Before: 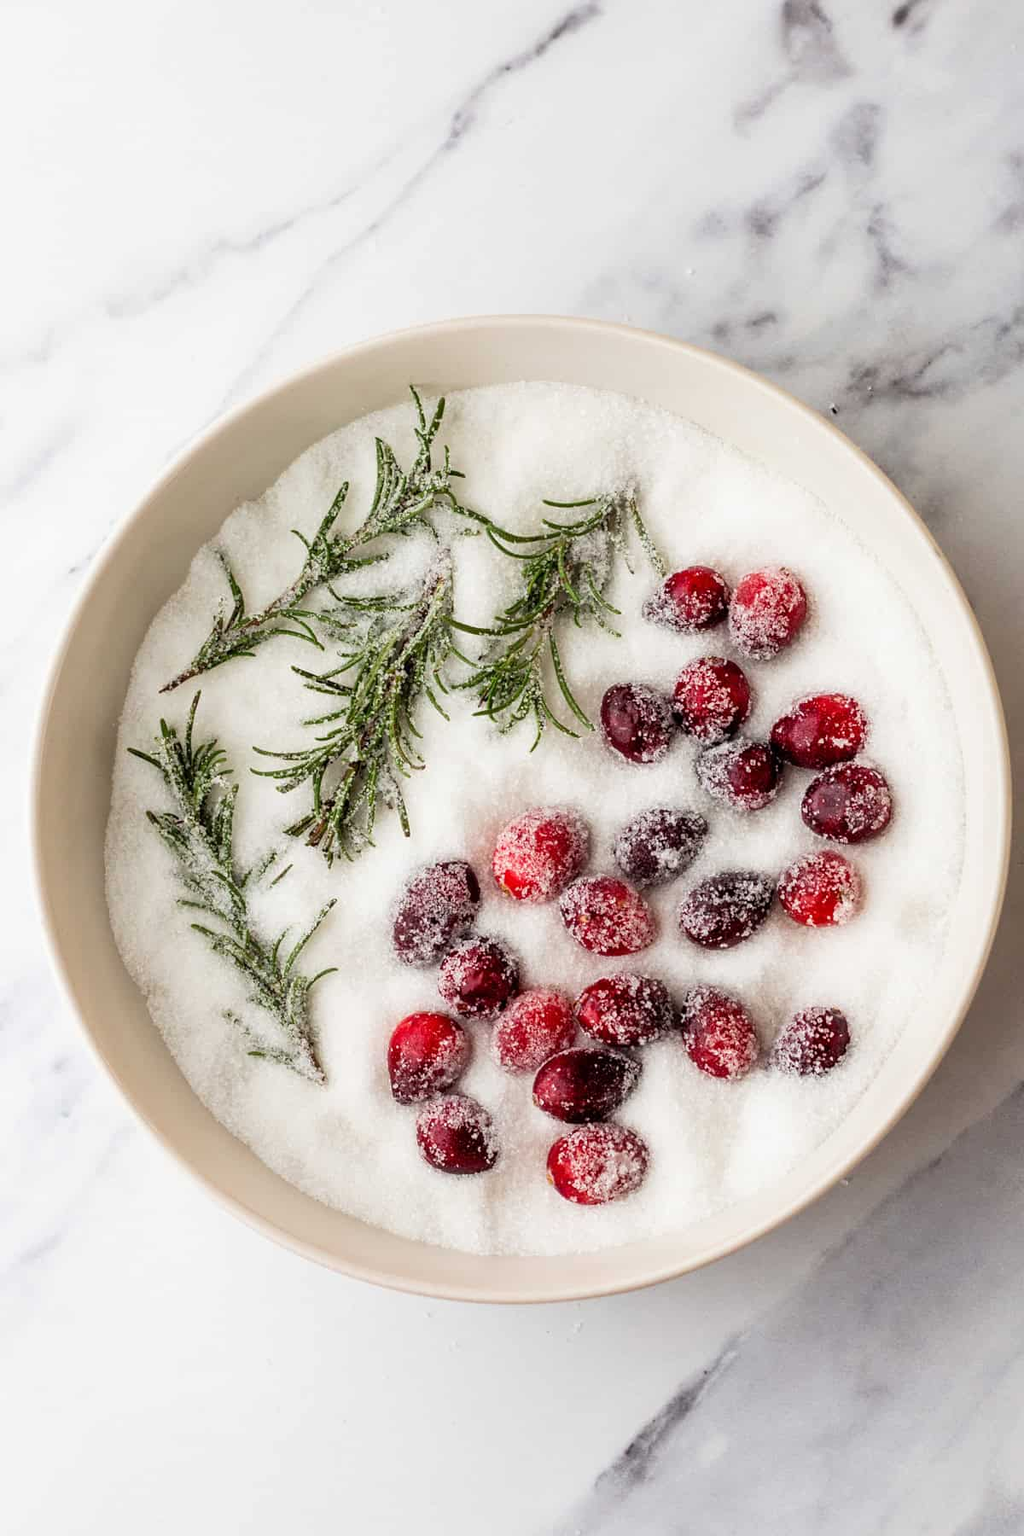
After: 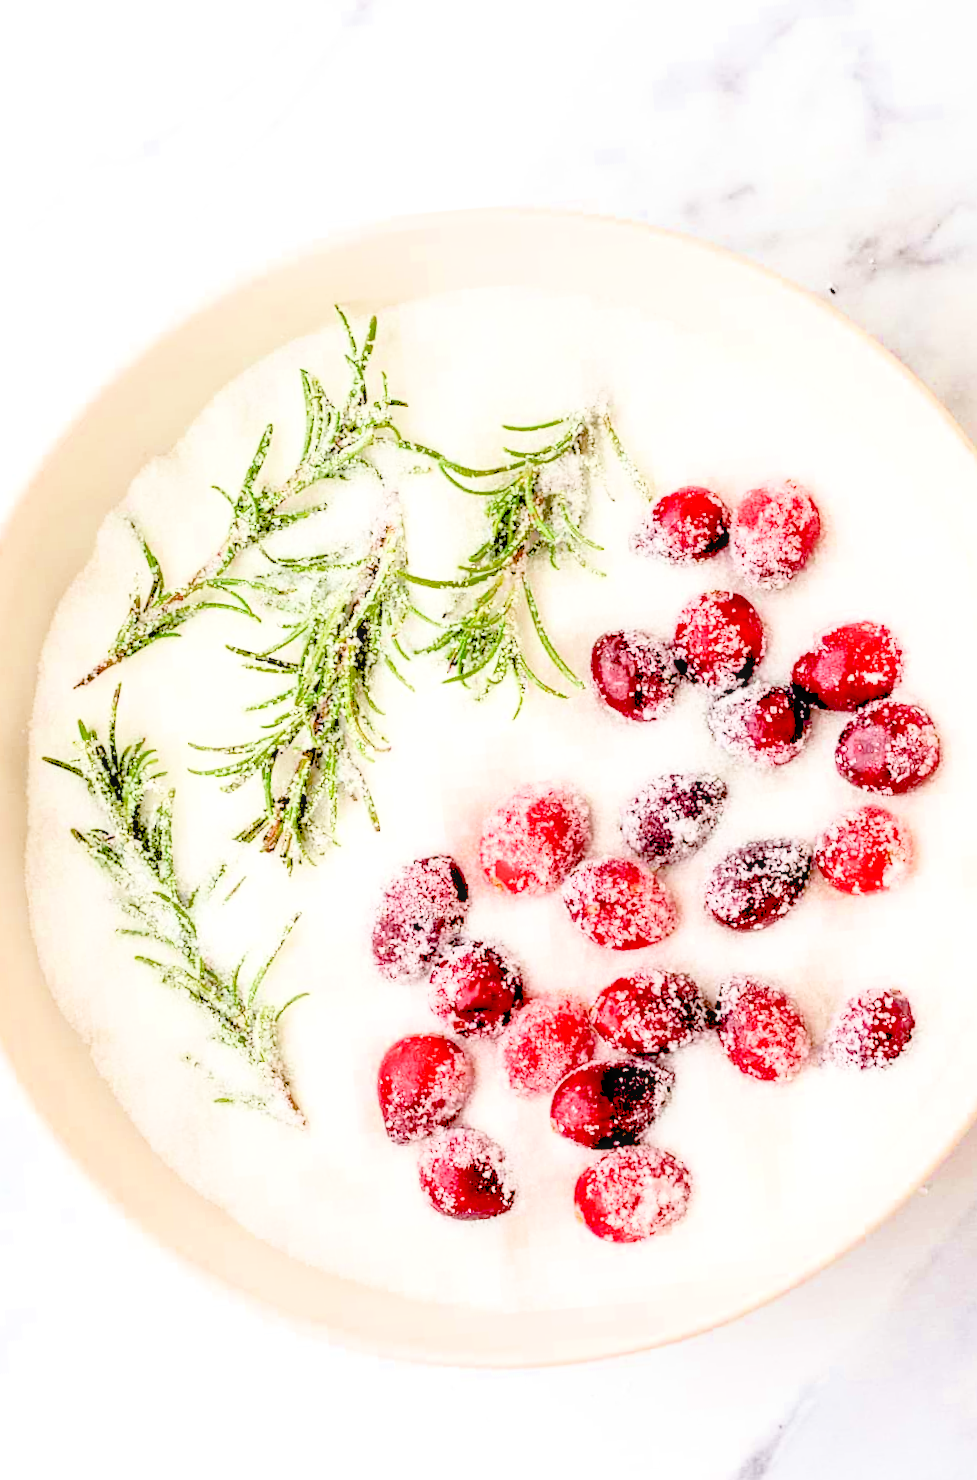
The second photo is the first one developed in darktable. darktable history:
crop and rotate: left 9.597%, right 10.195%
exposure: black level correction 0.01, exposure 1 EV, compensate highlight preservation false
contrast brightness saturation: contrast 0.14
local contrast: on, module defaults
rotate and perspective: rotation -5°, crop left 0.05, crop right 0.952, crop top 0.11, crop bottom 0.89
filmic rgb: middle gray luminance 3.44%, black relative exposure -5.92 EV, white relative exposure 6.33 EV, threshold 6 EV, dynamic range scaling 22.4%, target black luminance 0%, hardness 2.33, latitude 45.85%, contrast 0.78, highlights saturation mix 100%, shadows ↔ highlights balance 0.033%, add noise in highlights 0, preserve chrominance max RGB, color science v3 (2019), use custom middle-gray values true, iterations of high-quality reconstruction 0, contrast in highlights soft, enable highlight reconstruction true
